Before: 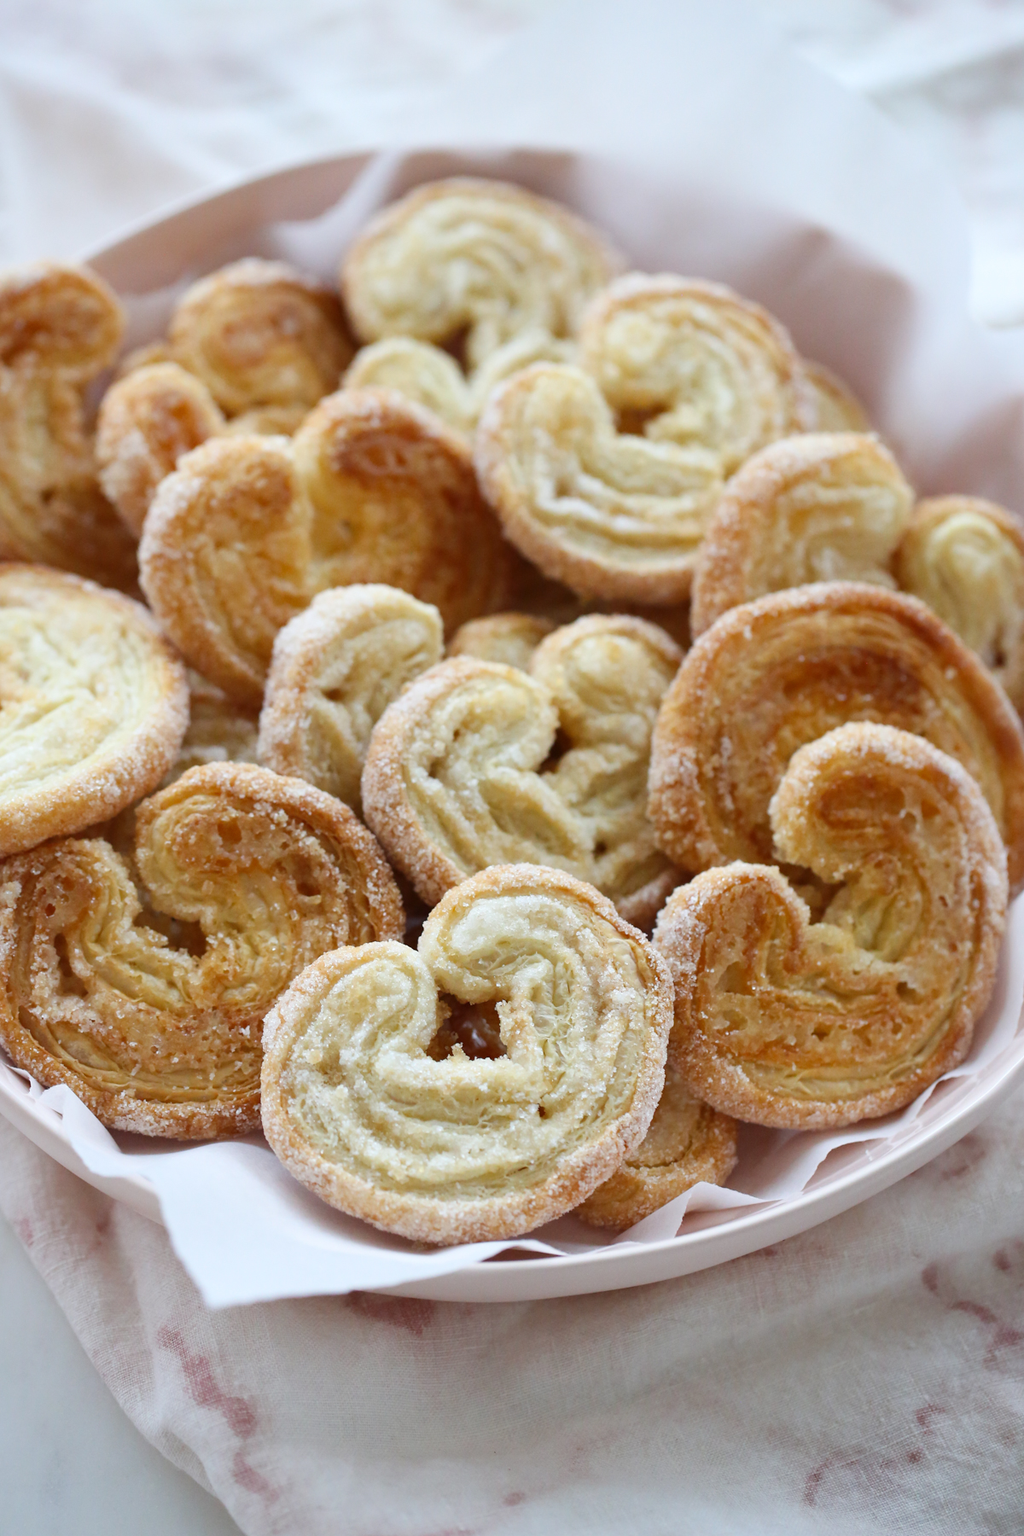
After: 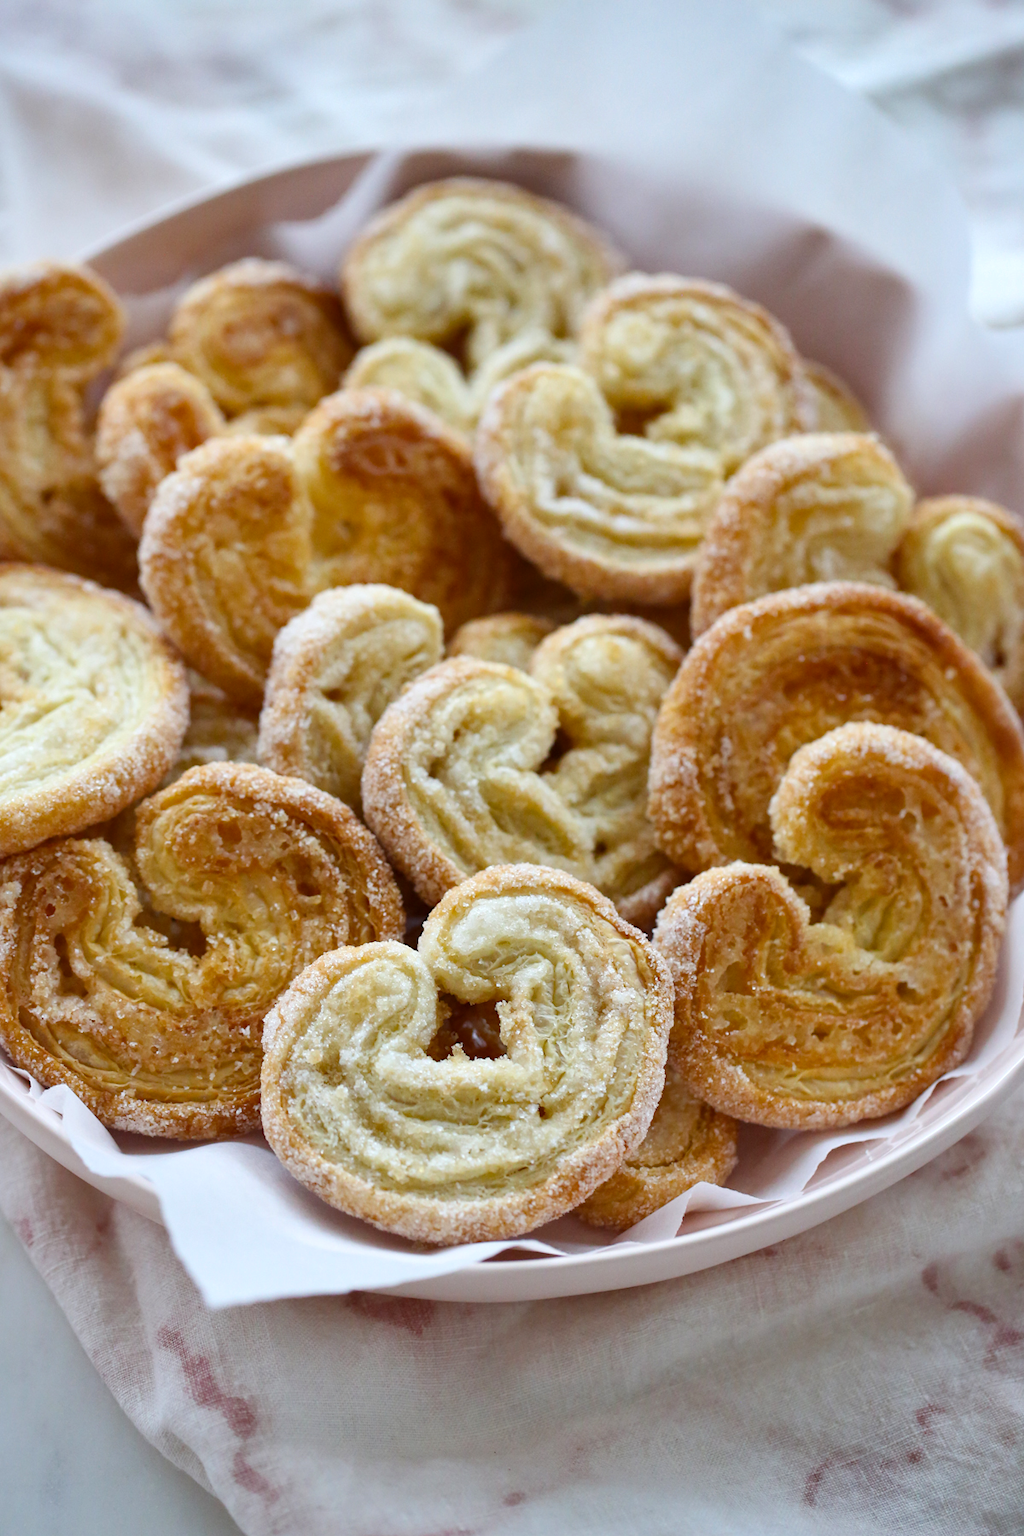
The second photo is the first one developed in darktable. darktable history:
color balance rgb: perceptual saturation grading › global saturation 10%, global vibrance 20%
local contrast: highlights 100%, shadows 100%, detail 120%, midtone range 0.2
contrast brightness saturation: saturation -0.04
shadows and highlights: low approximation 0.01, soften with gaussian
